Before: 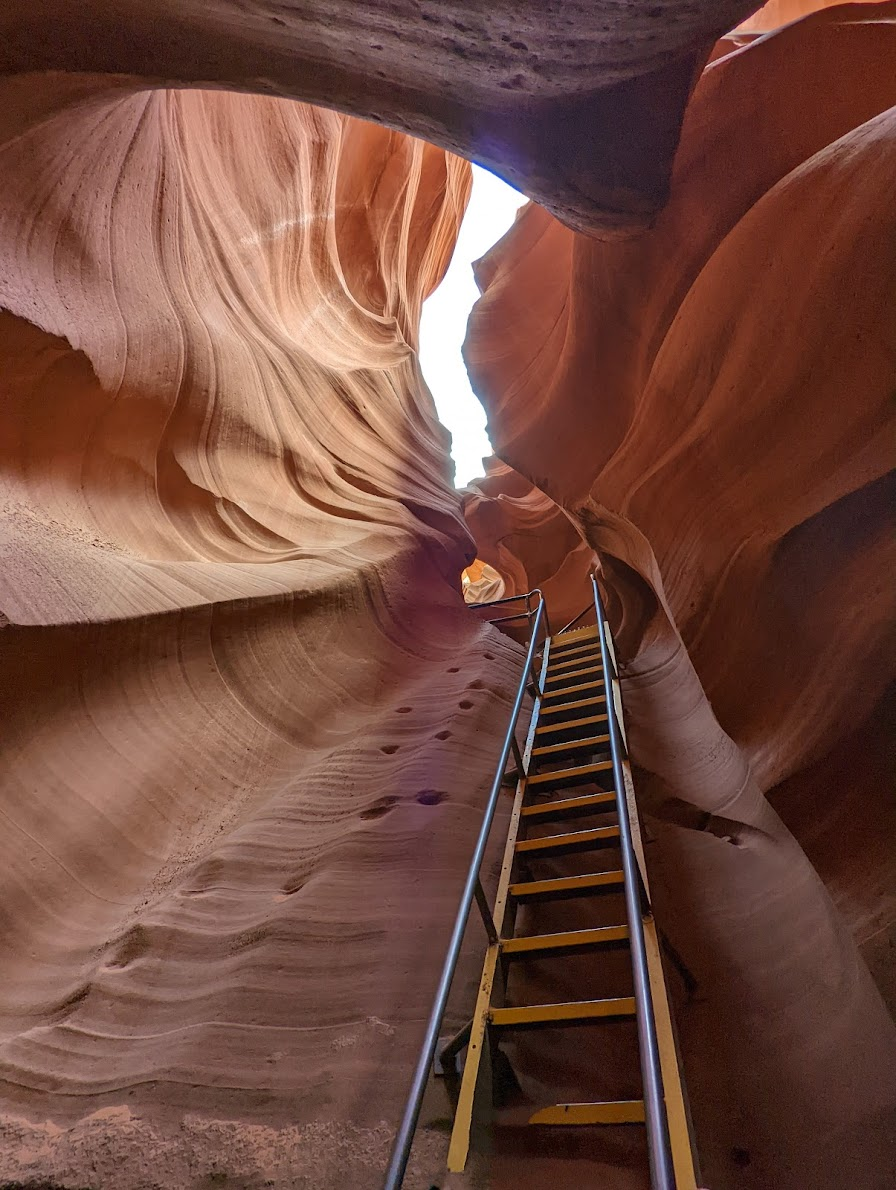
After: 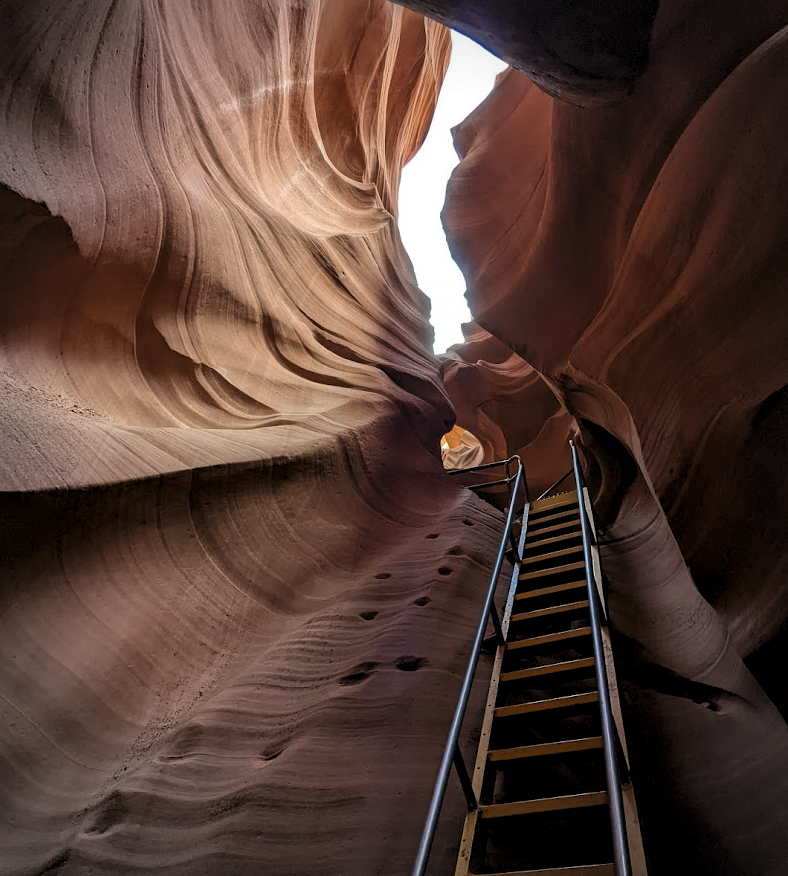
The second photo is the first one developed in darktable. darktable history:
levels: levels [0.116, 0.574, 1]
vignetting: automatic ratio true
crop and rotate: left 2.425%, top 11.305%, right 9.6%, bottom 15.08%
